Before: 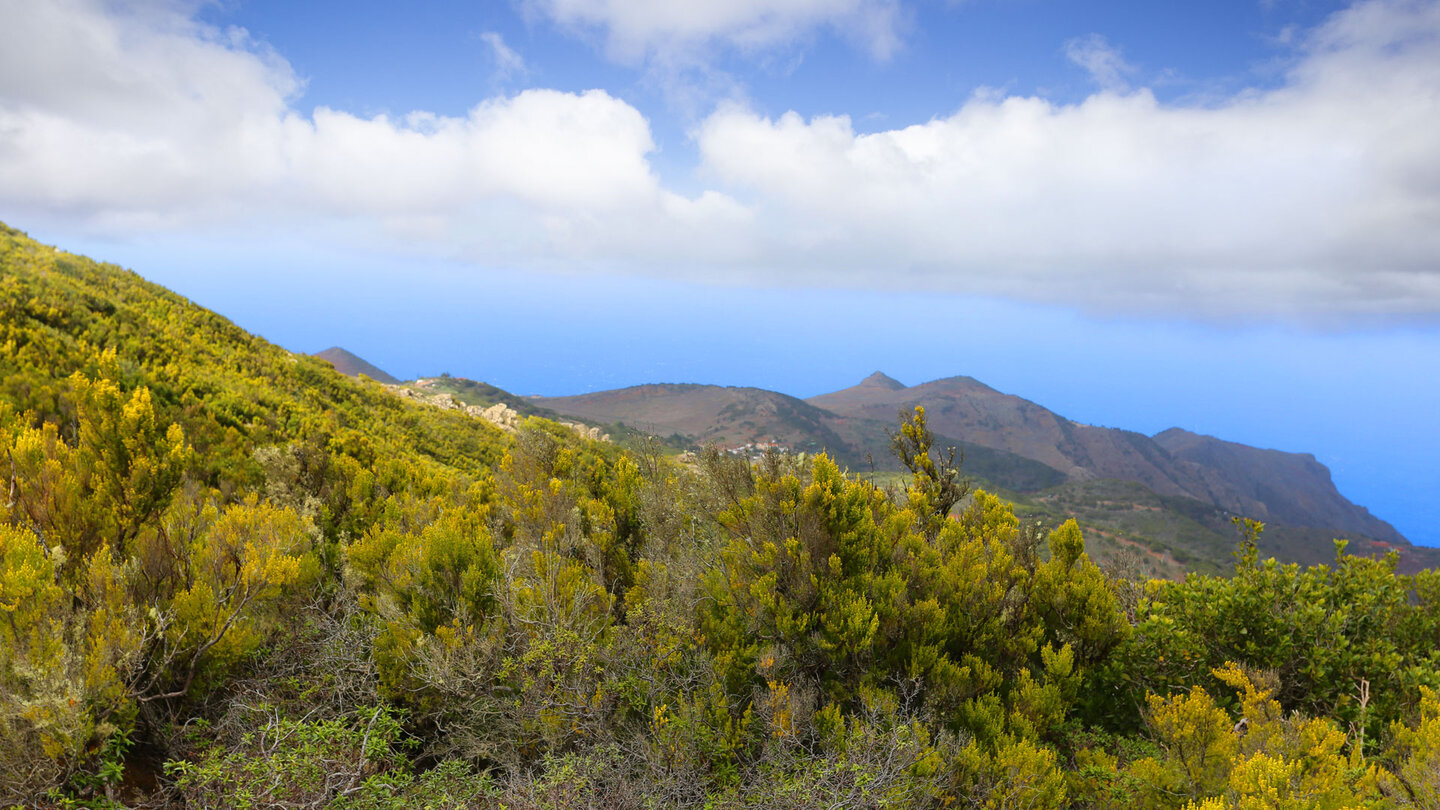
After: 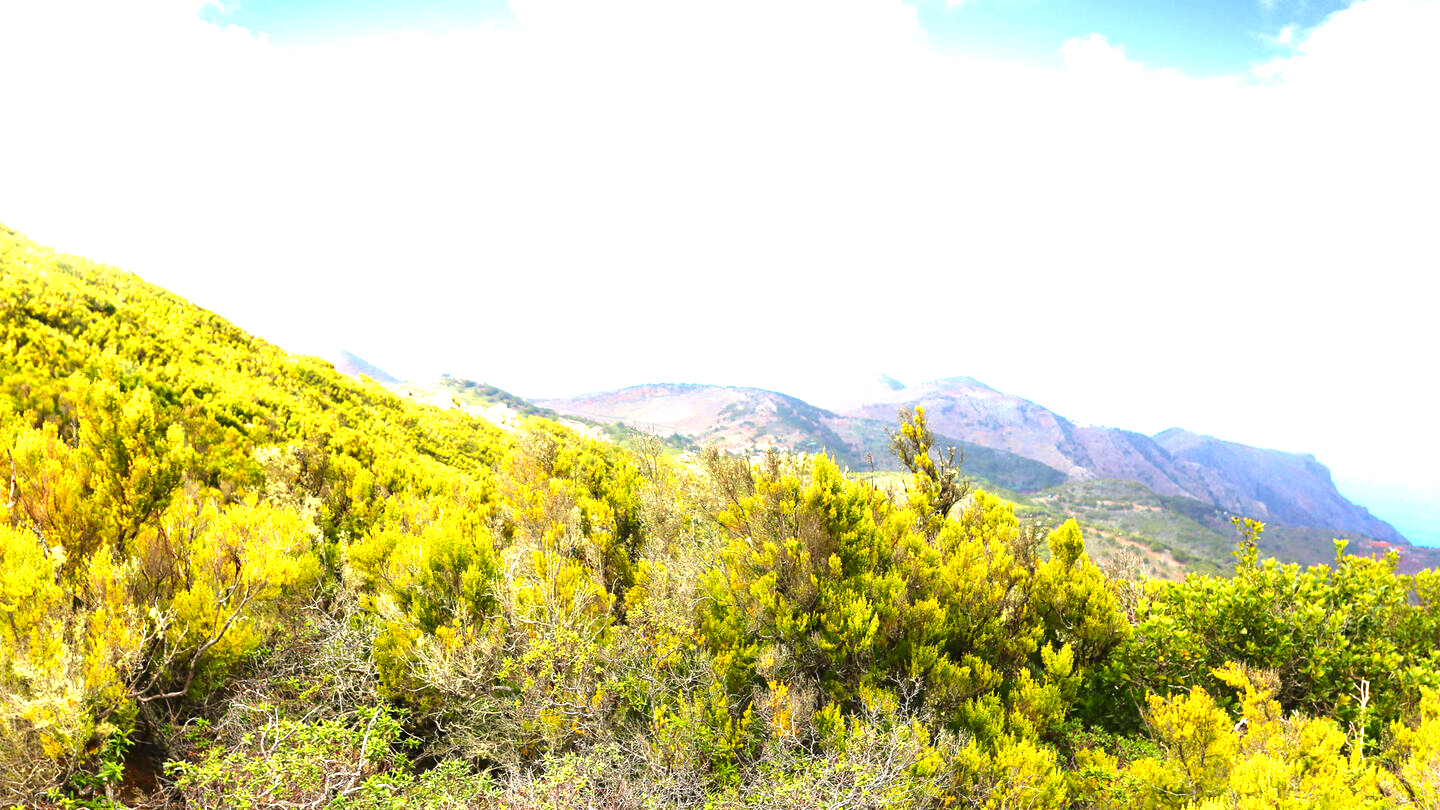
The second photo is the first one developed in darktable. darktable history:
levels: white 90.64%, levels [0, 0.281, 0.562]
velvia: strength 14.69%
